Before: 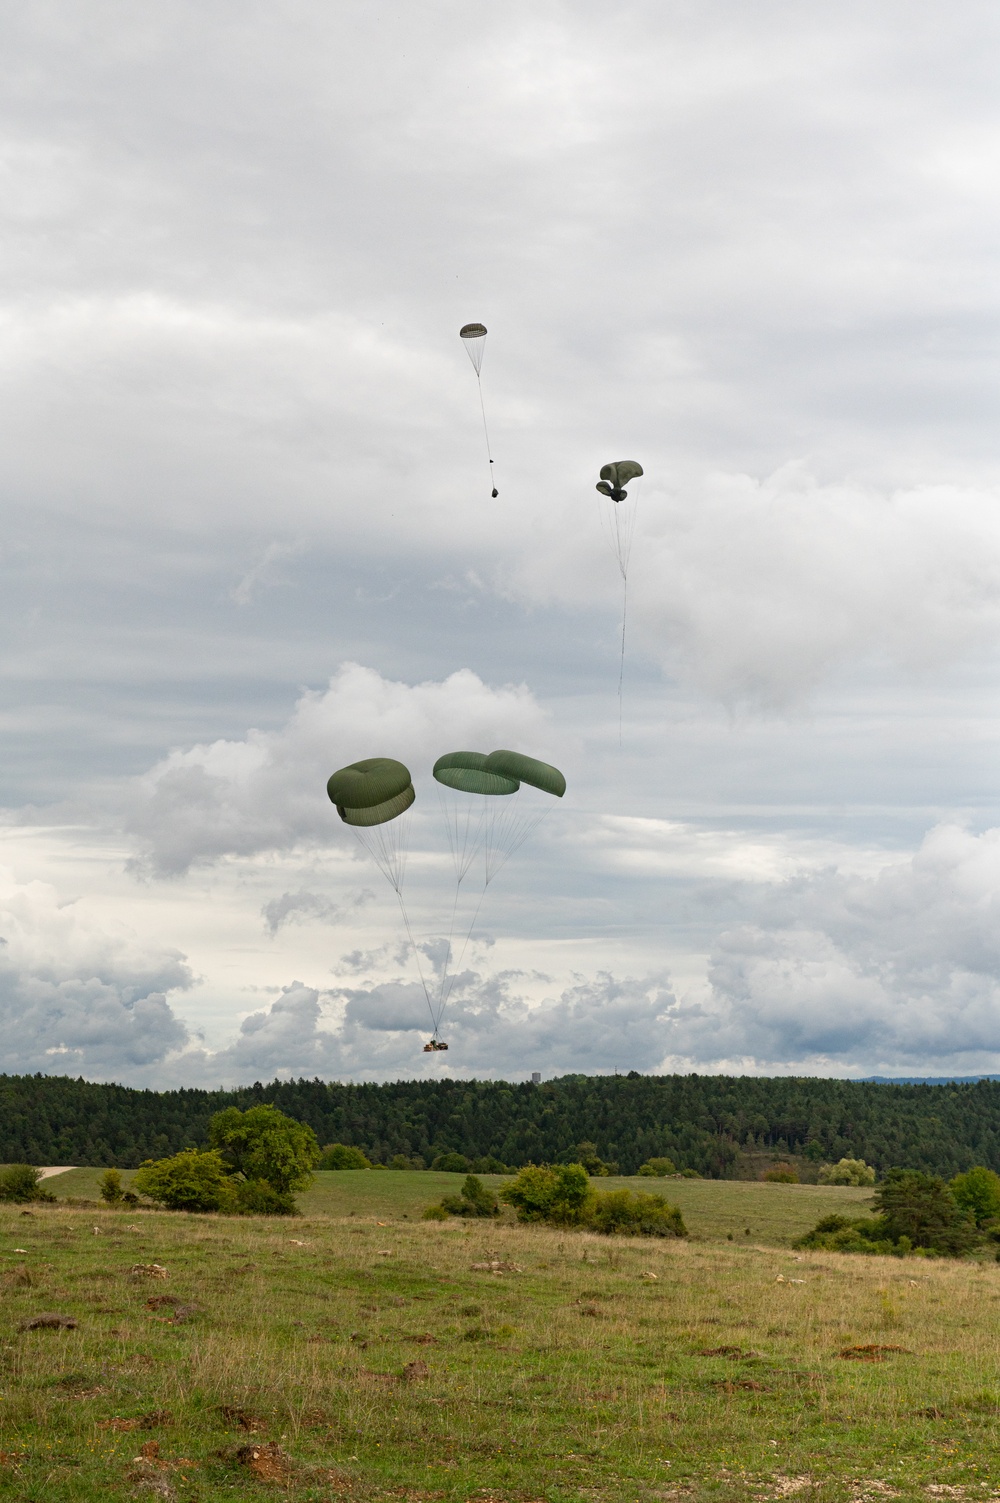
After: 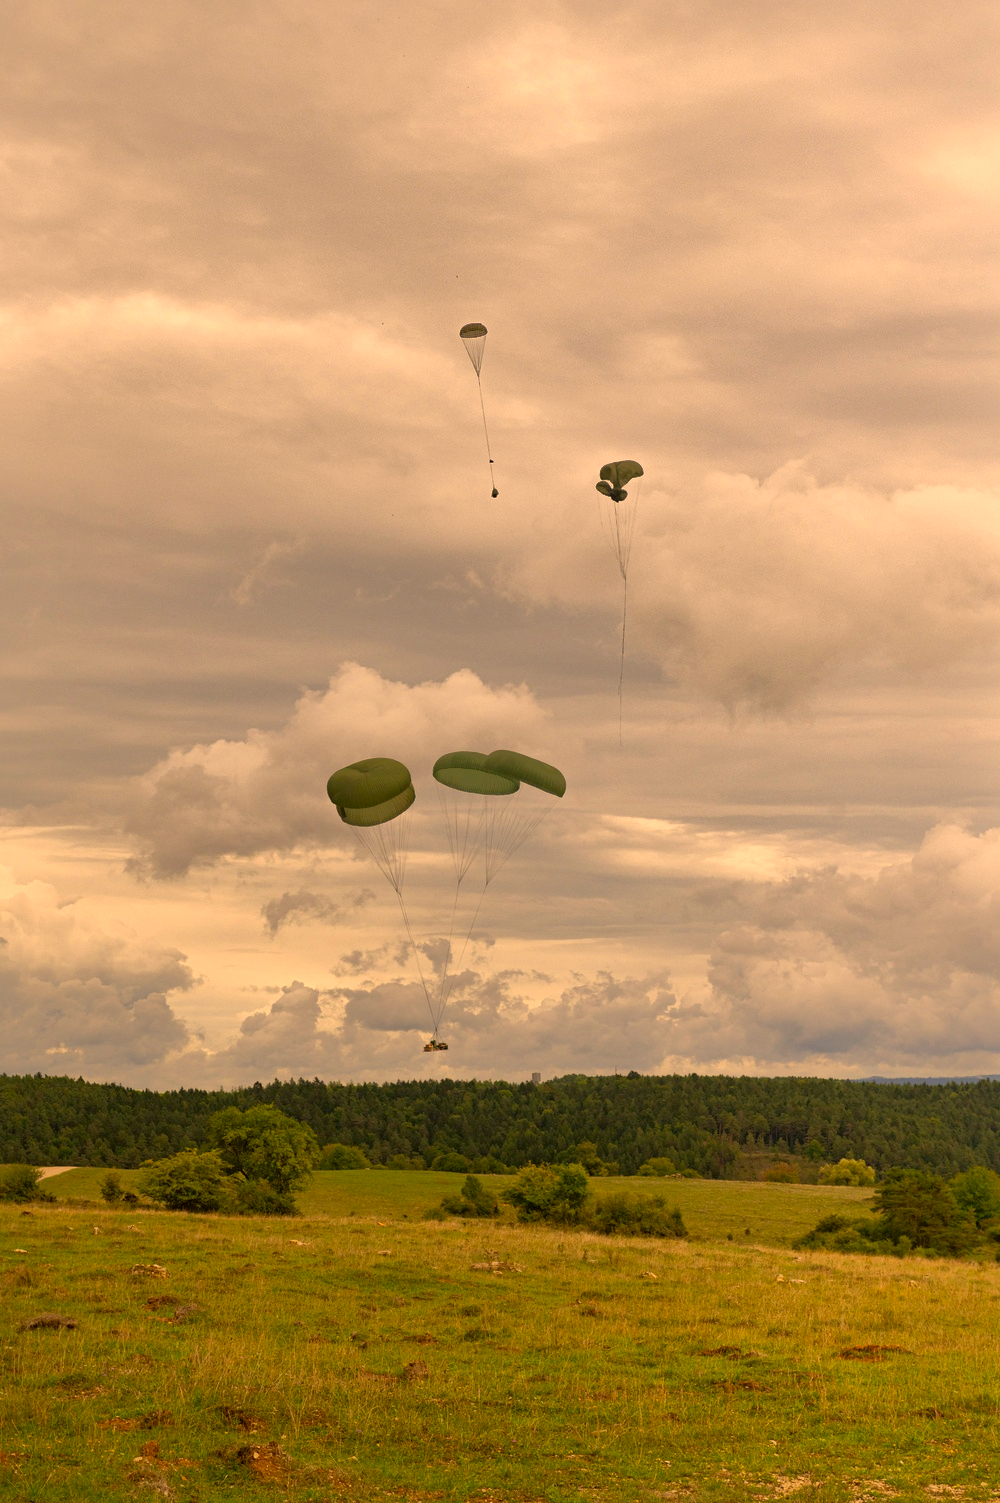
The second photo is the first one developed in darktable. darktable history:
color correction: highlights a* 18, highlights b* 35.51, shadows a* 1.23, shadows b* 6.74, saturation 1.05
shadows and highlights: highlights -59.93
